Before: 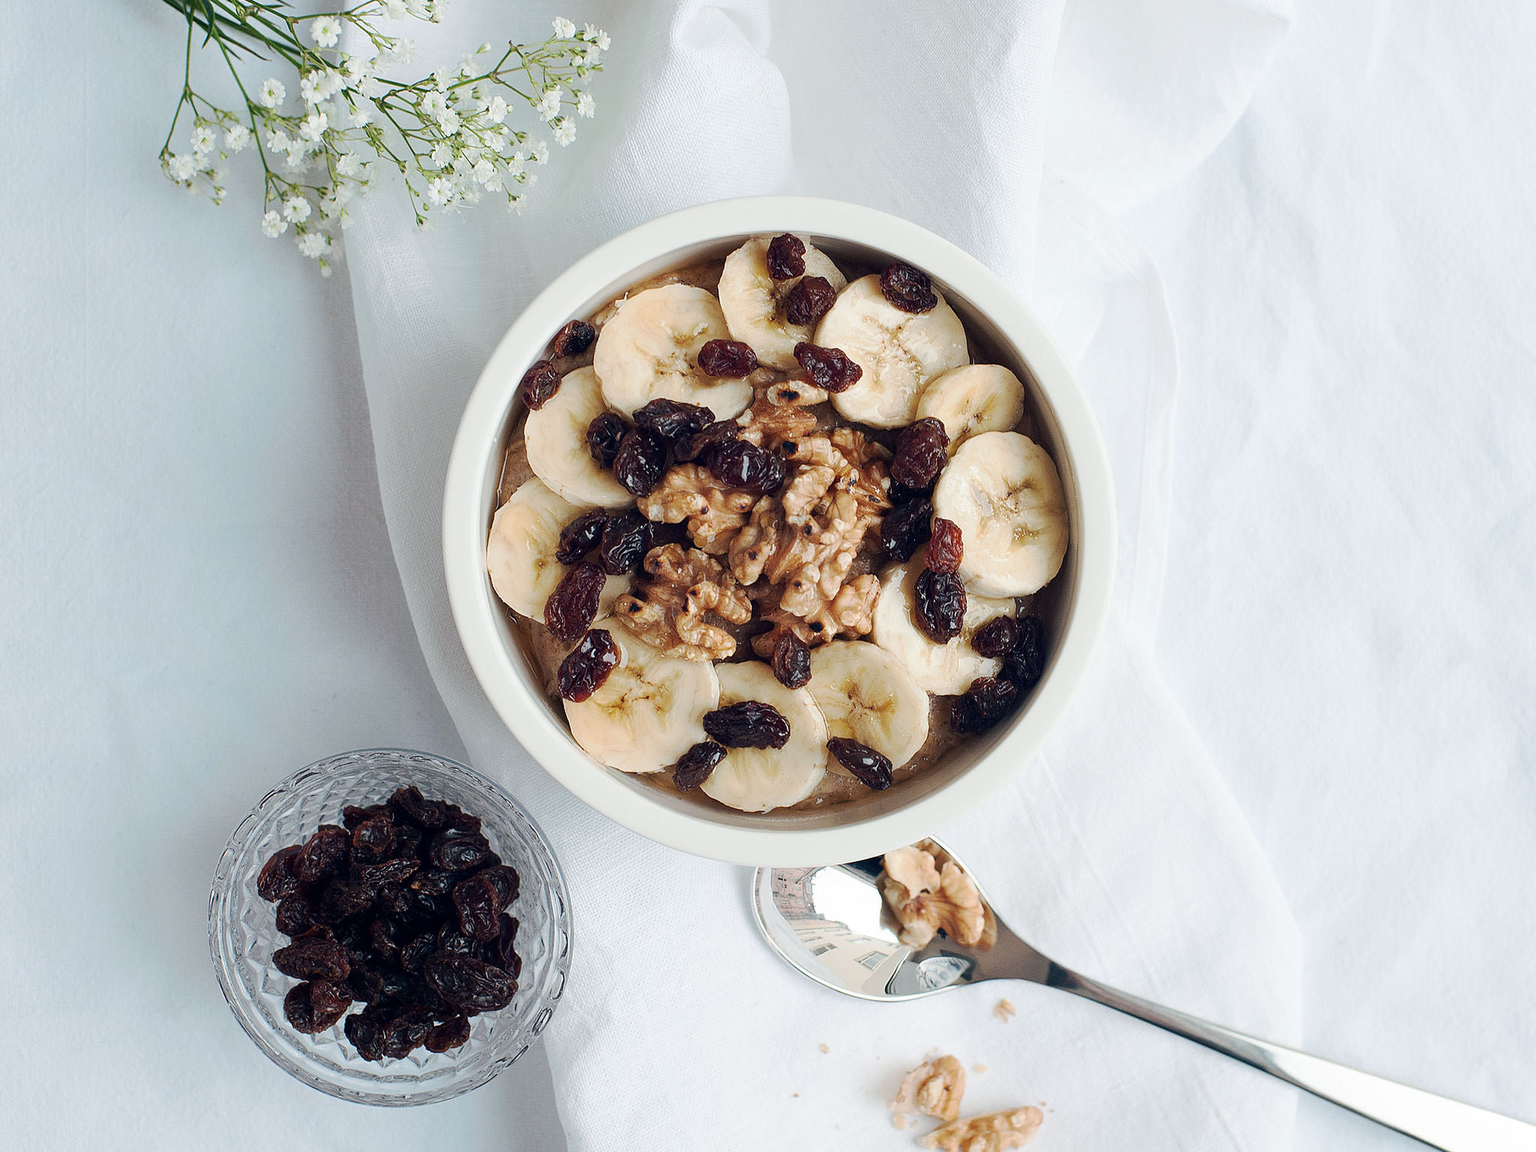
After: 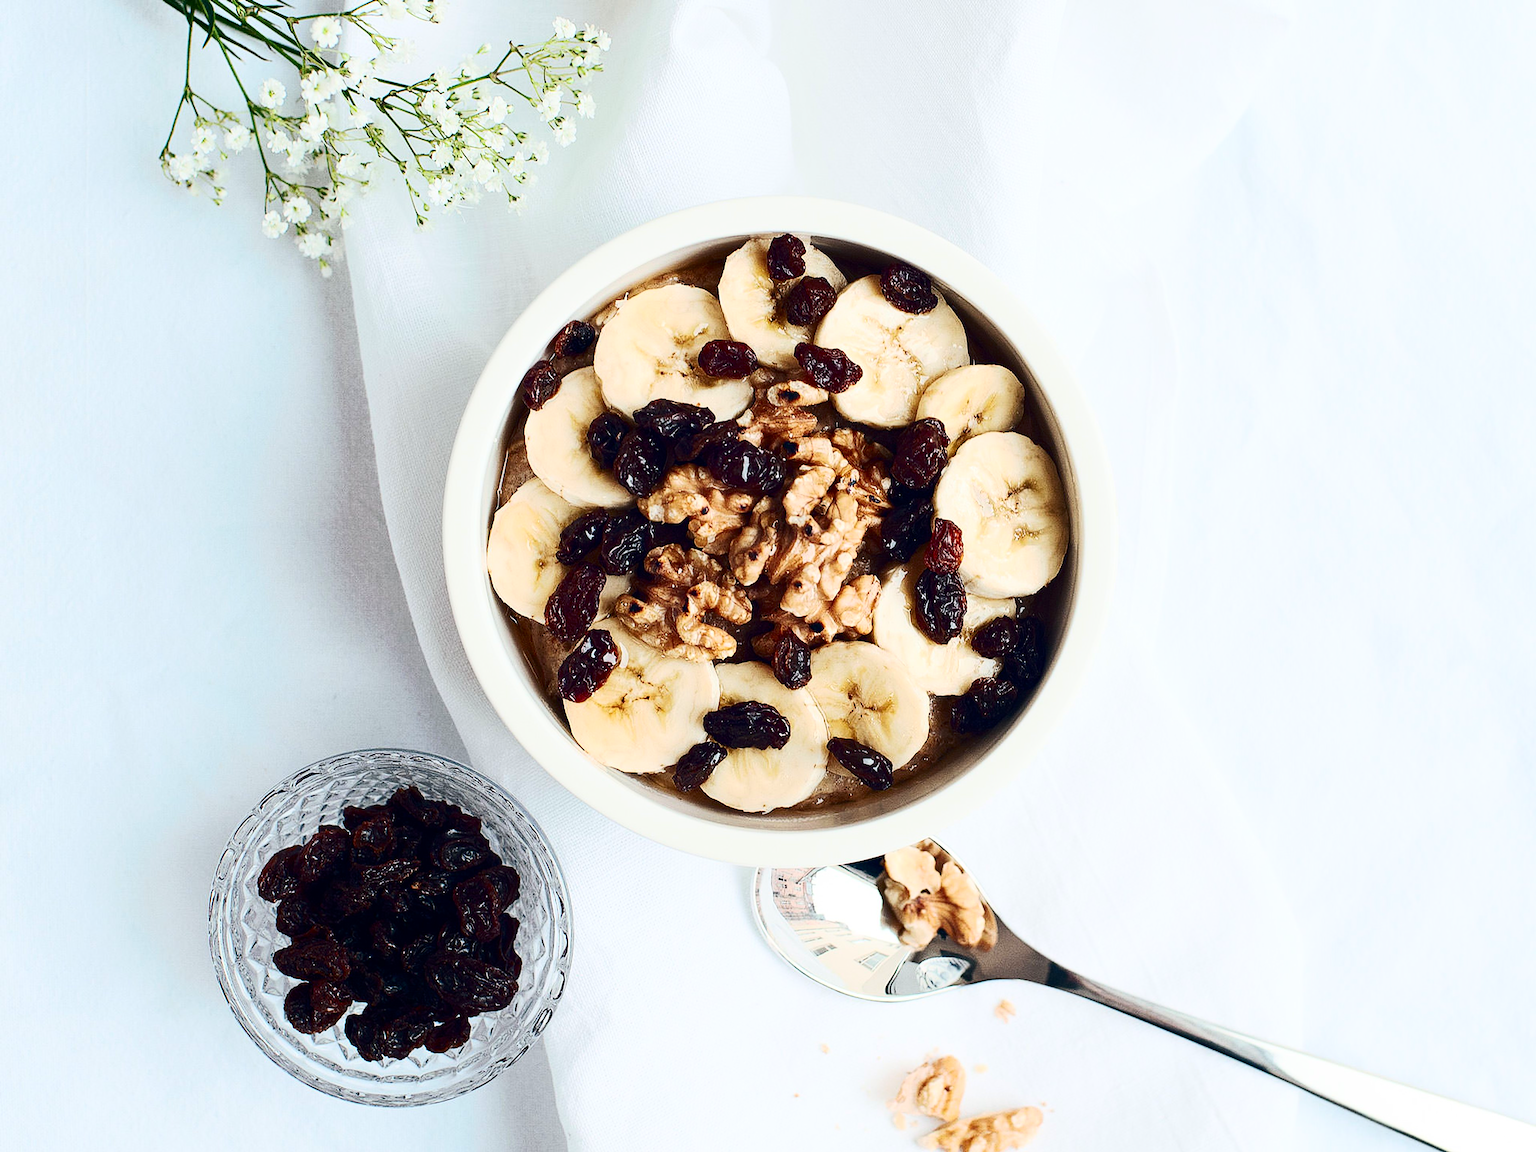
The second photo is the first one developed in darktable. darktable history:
contrast brightness saturation: contrast 0.397, brightness 0.041, saturation 0.245
